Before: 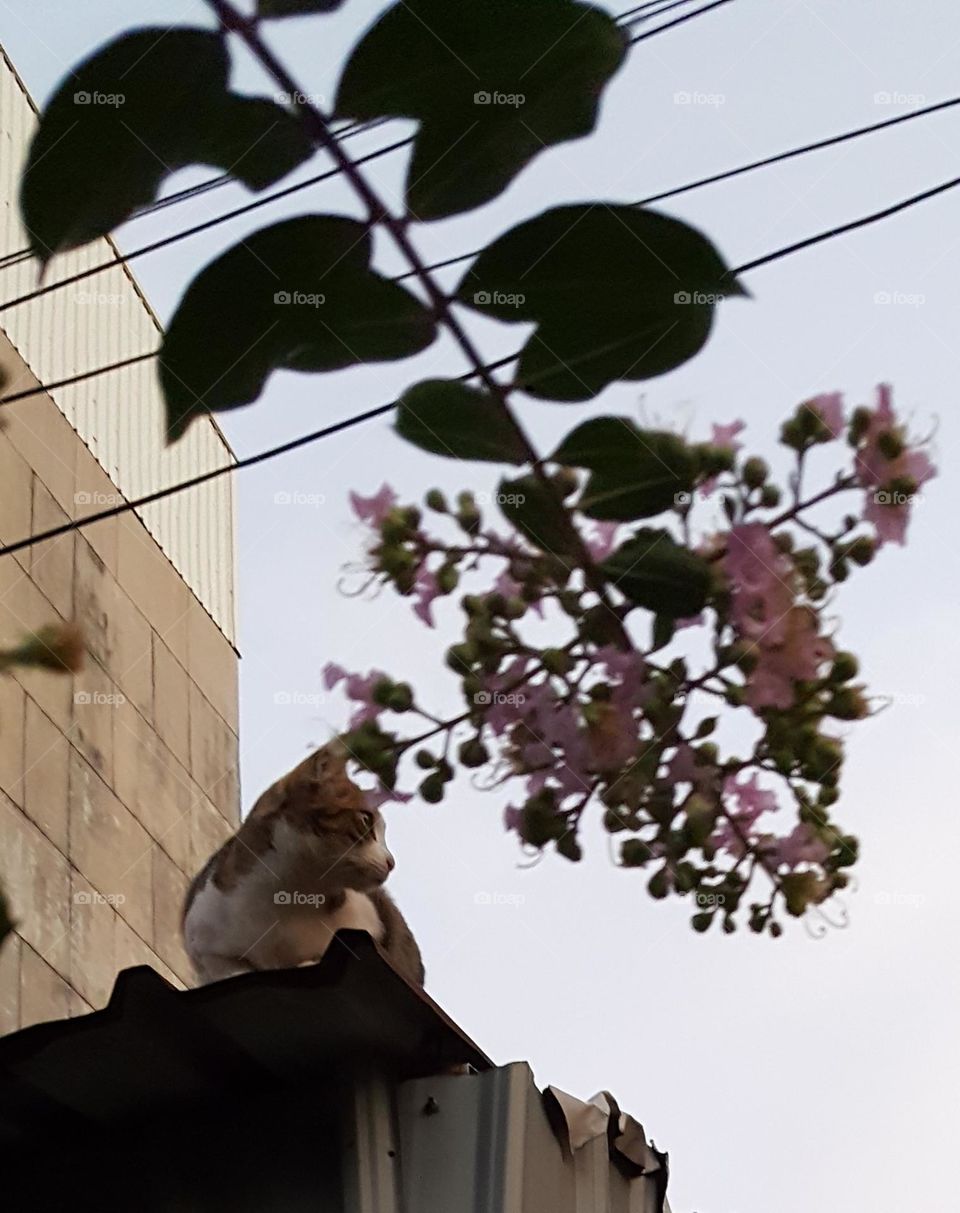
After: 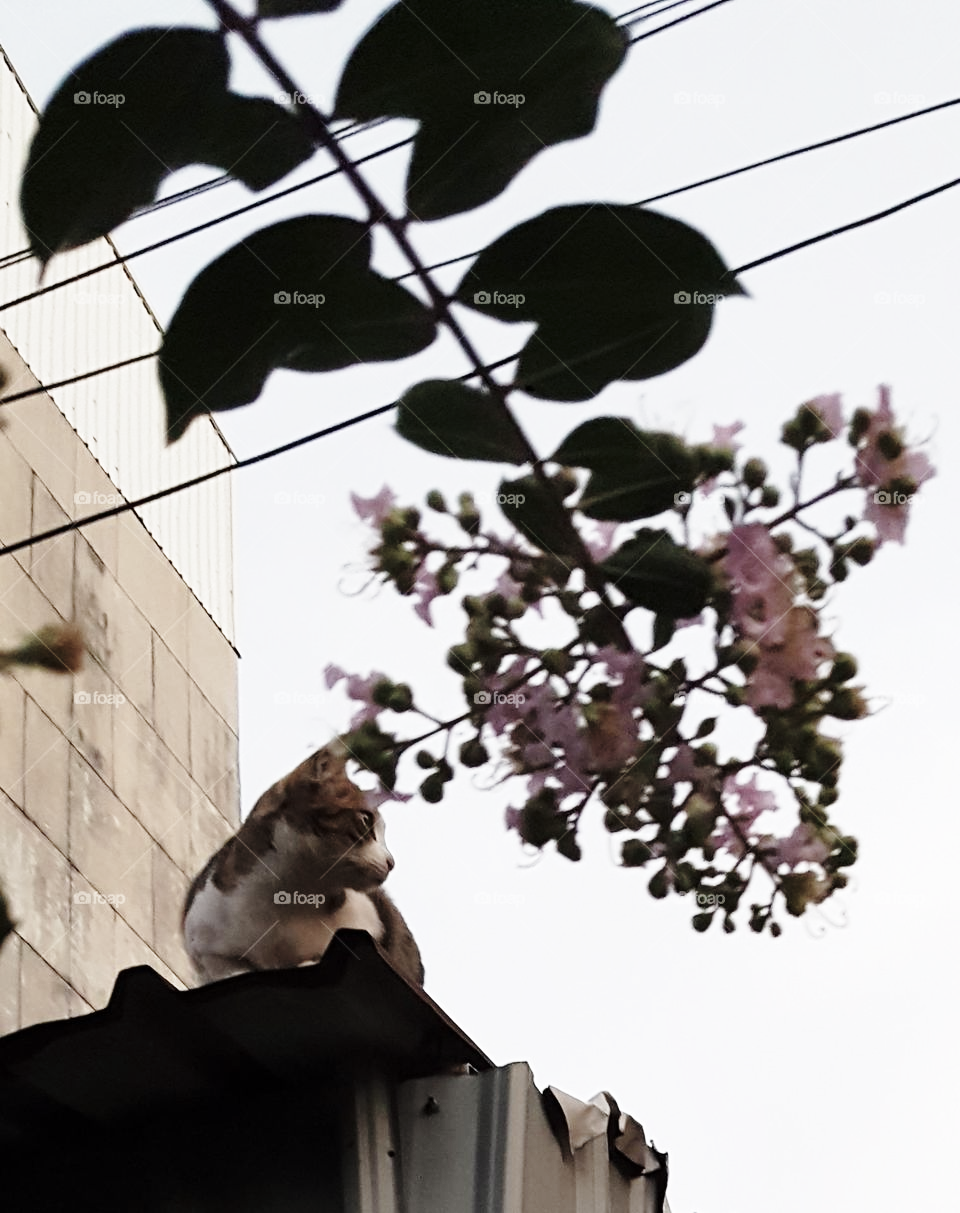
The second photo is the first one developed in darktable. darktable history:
shadows and highlights: shadows 3.3, highlights -18.78, soften with gaussian
color correction: highlights b* -0.022, saturation 0.564
base curve: curves: ch0 [(0, 0) (0.028, 0.03) (0.121, 0.232) (0.46, 0.748) (0.859, 0.968) (1, 1)], preserve colors none
